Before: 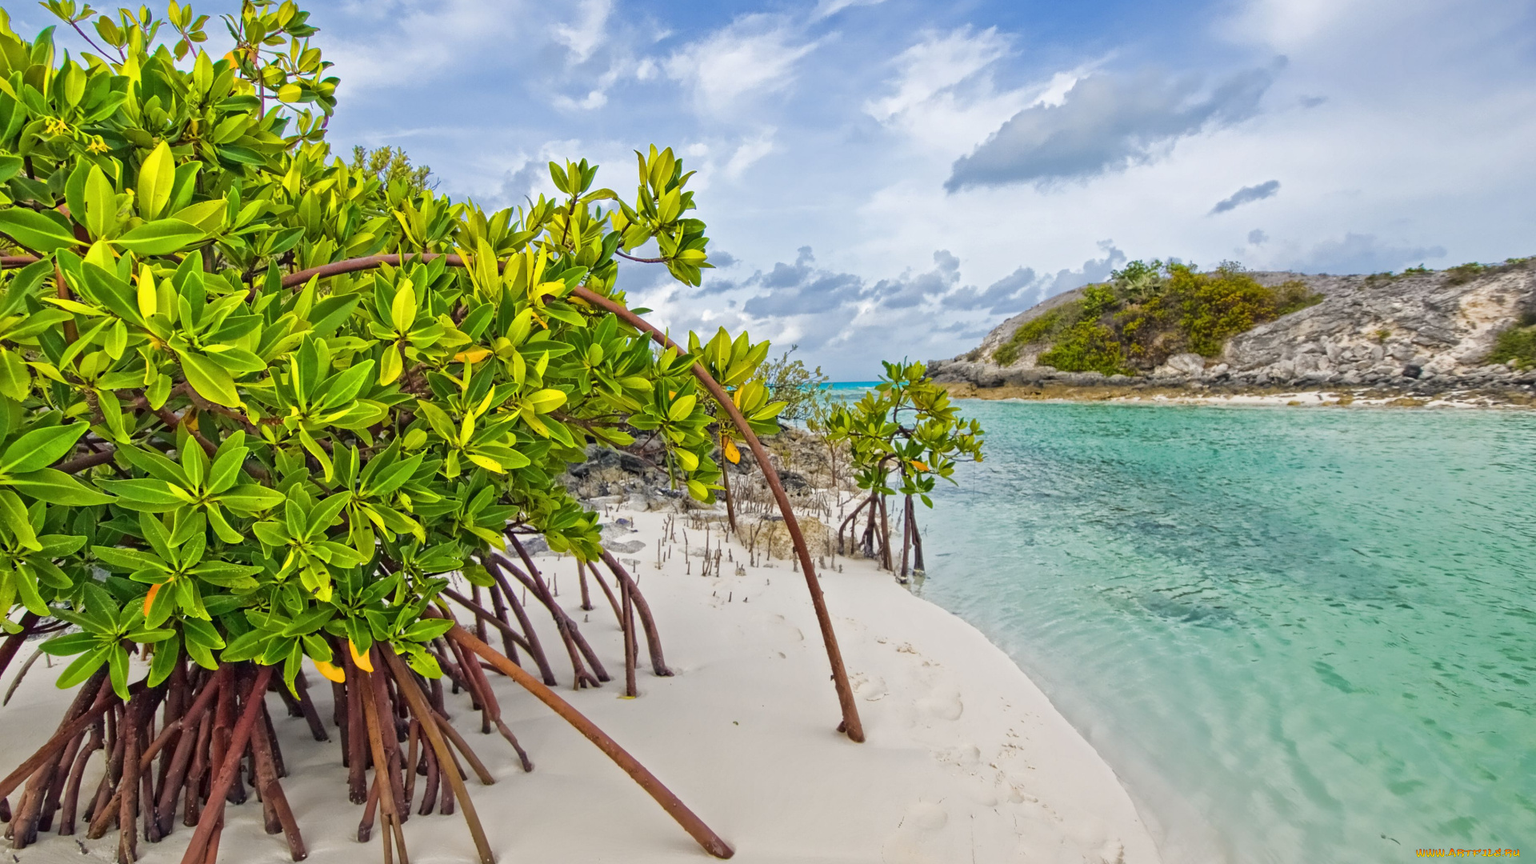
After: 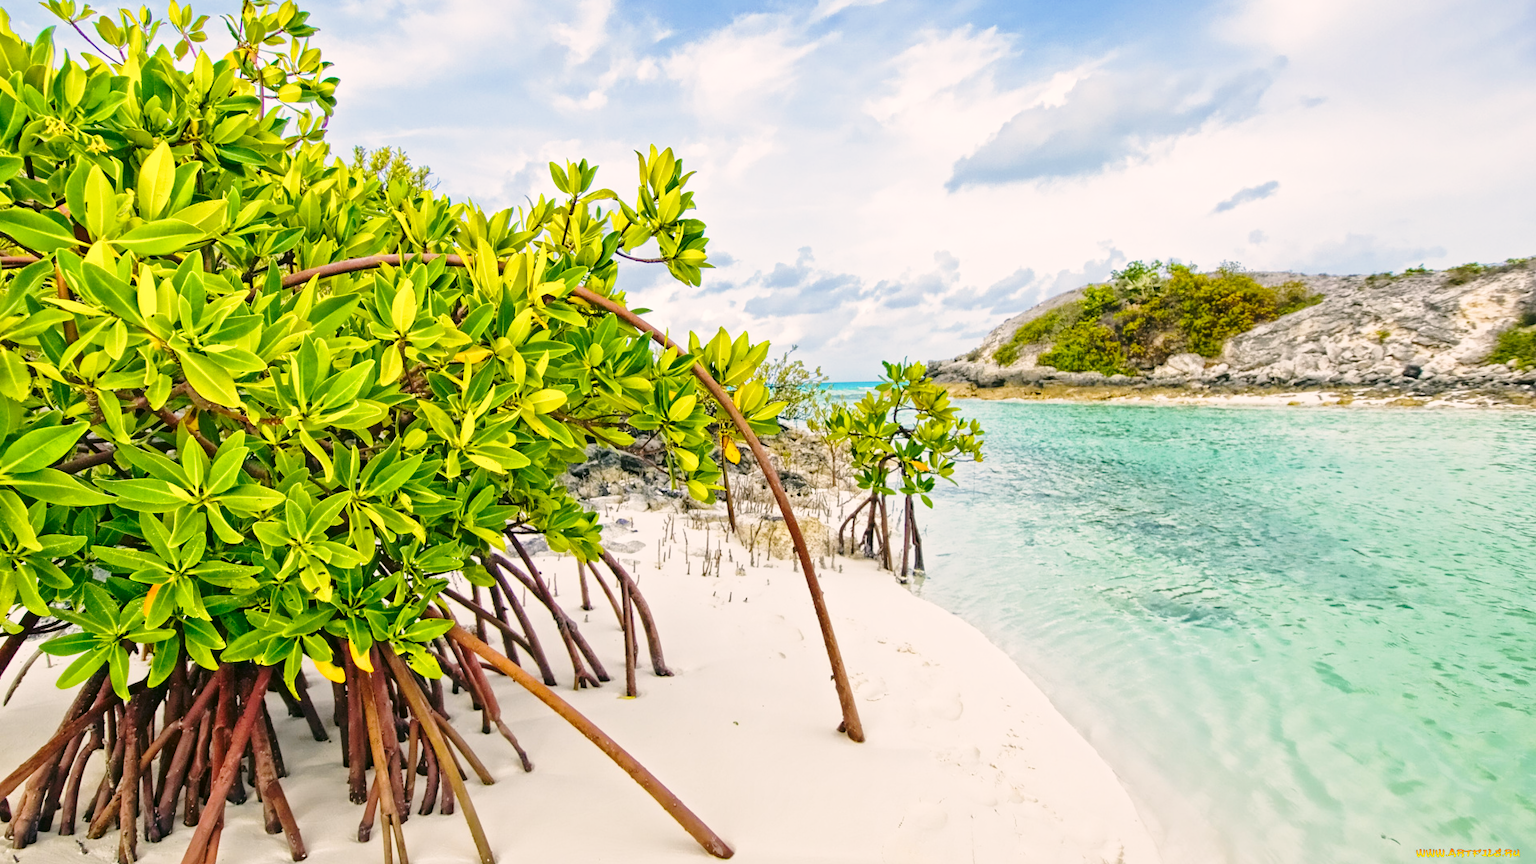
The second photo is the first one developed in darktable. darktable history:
base curve: curves: ch0 [(0, 0) (0.028, 0.03) (0.121, 0.232) (0.46, 0.748) (0.859, 0.968) (1, 1)], preserve colors none
color correction: highlights a* 4.26, highlights b* 4.92, shadows a* -7.82, shadows b* 4.84
